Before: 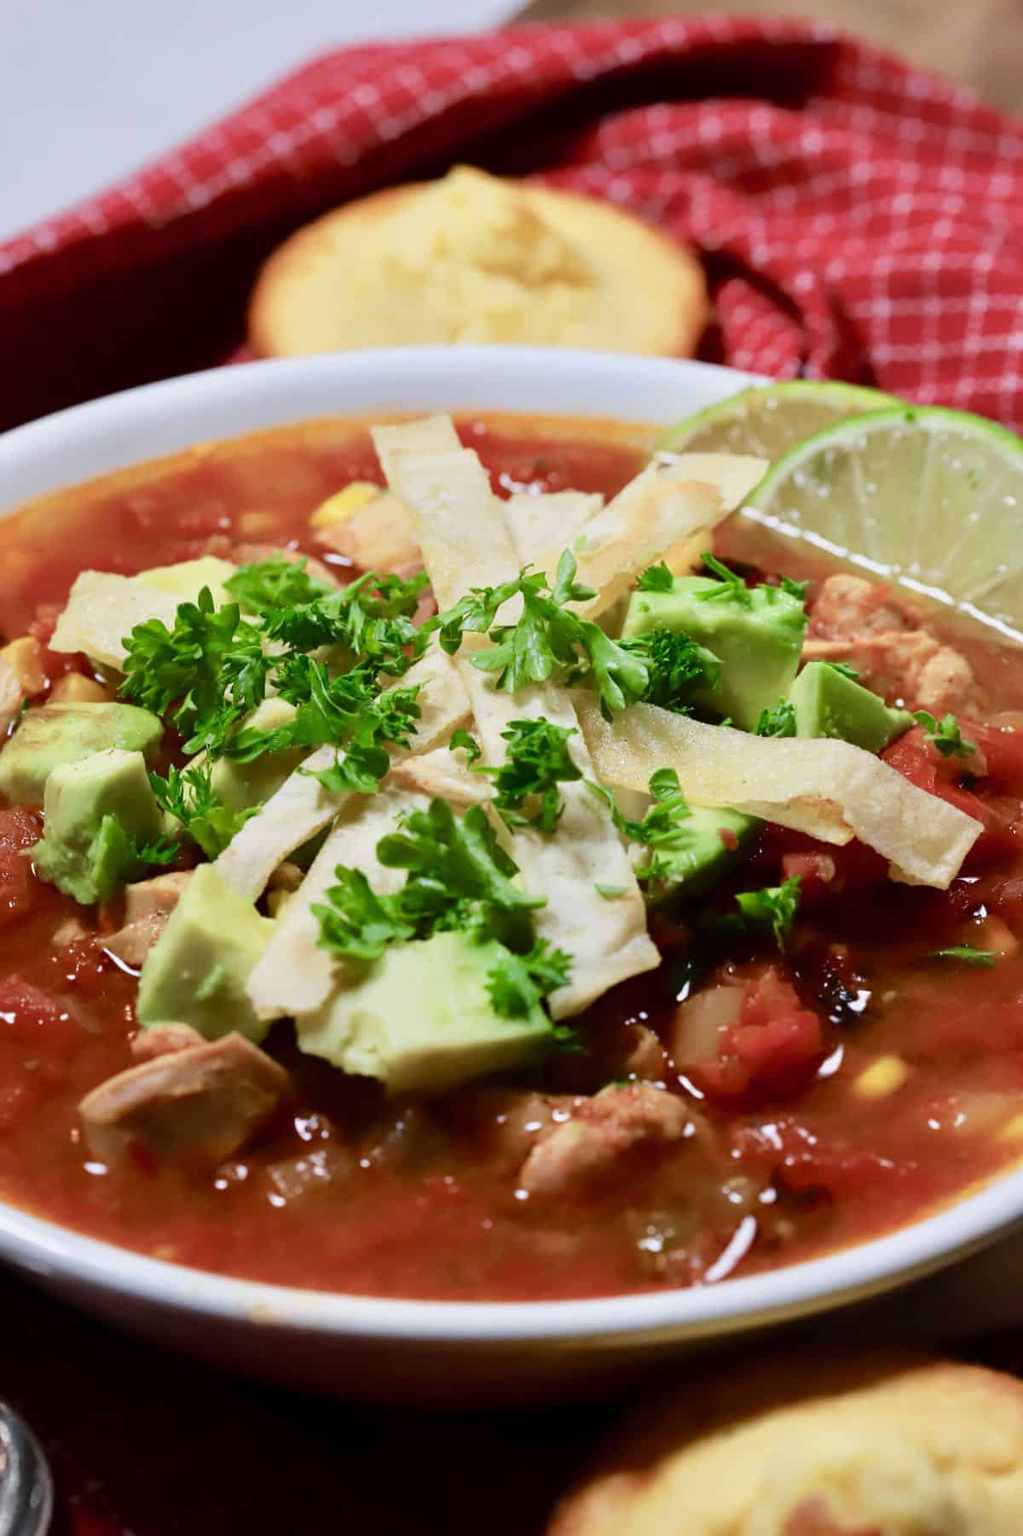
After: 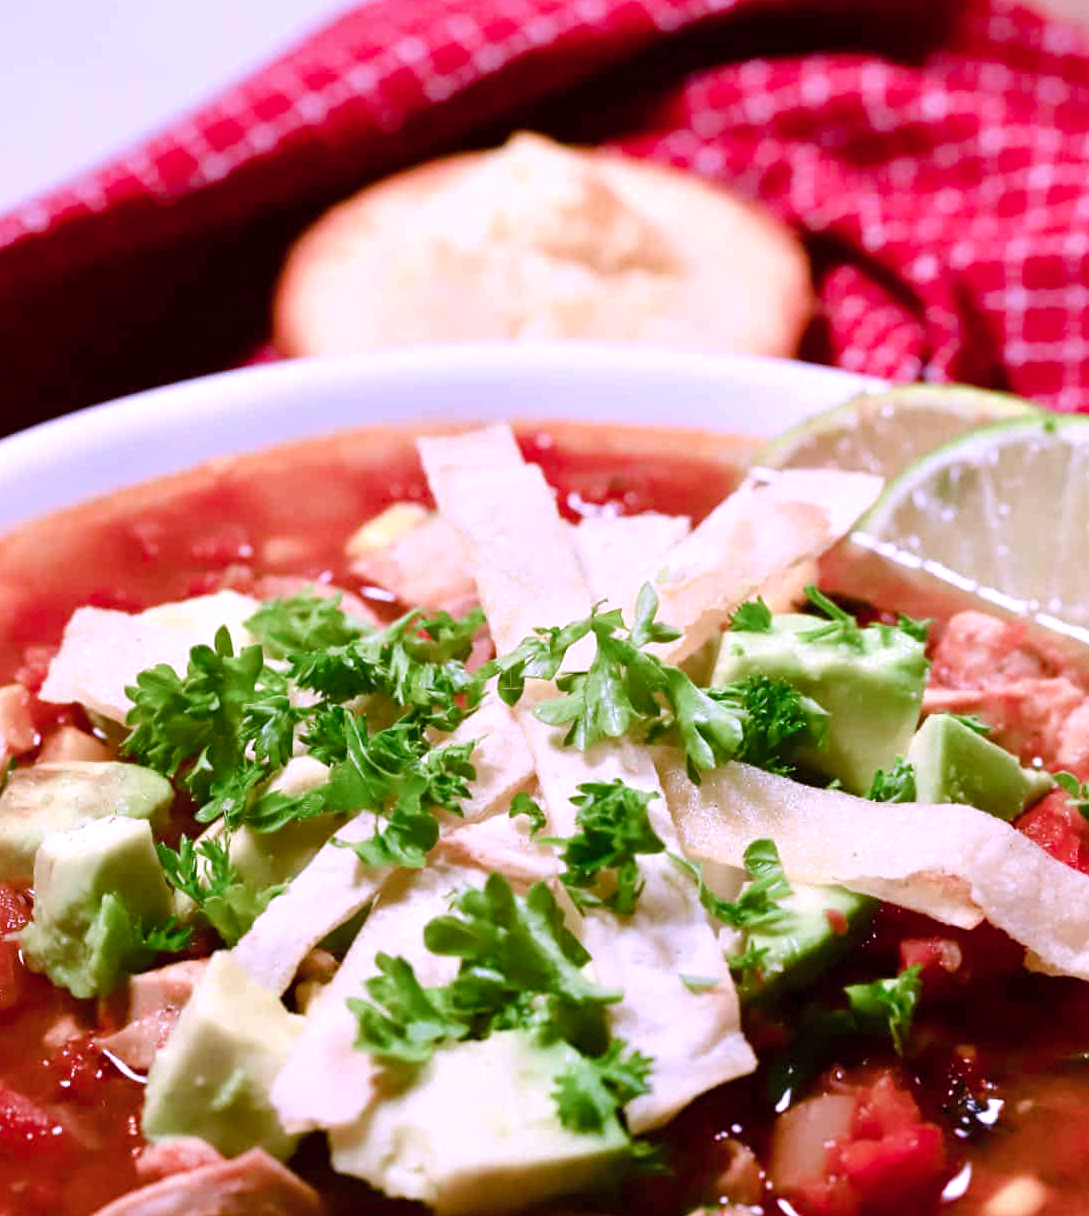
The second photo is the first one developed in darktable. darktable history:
color correction: highlights a* 15.03, highlights b* -25.07
crop: left 1.509%, top 3.452%, right 7.696%, bottom 28.452%
color balance rgb: perceptual saturation grading › global saturation 20%, perceptual saturation grading › highlights -50%, perceptual saturation grading › shadows 30%, perceptual brilliance grading › global brilliance 10%, perceptual brilliance grading › shadows 15%
